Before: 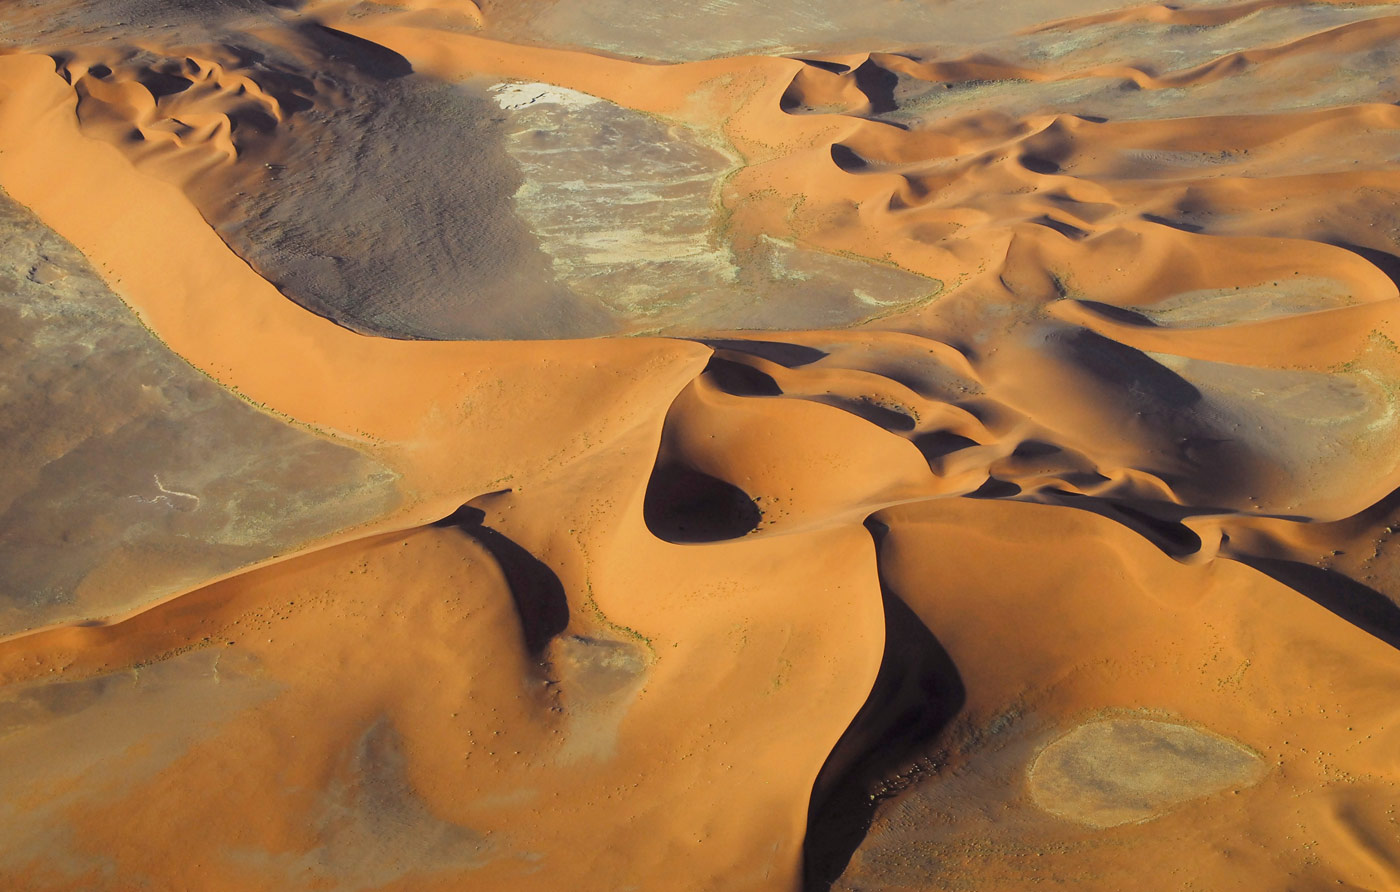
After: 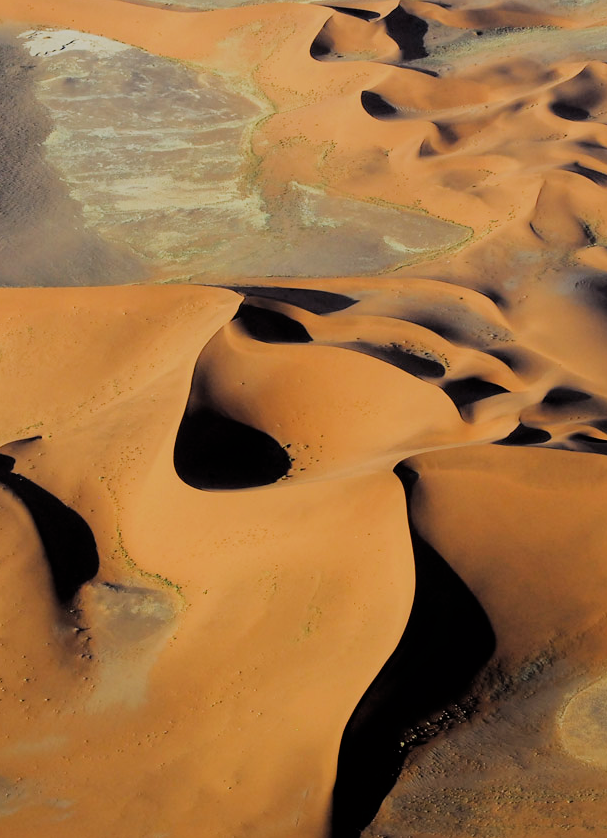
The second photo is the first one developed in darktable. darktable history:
crop: left 33.58%, top 5.98%, right 23.044%
filmic rgb: black relative exposure -4.19 EV, white relative exposure 5.12 EV, threshold 5.94 EV, hardness 2.14, contrast 1.175, enable highlight reconstruction true
